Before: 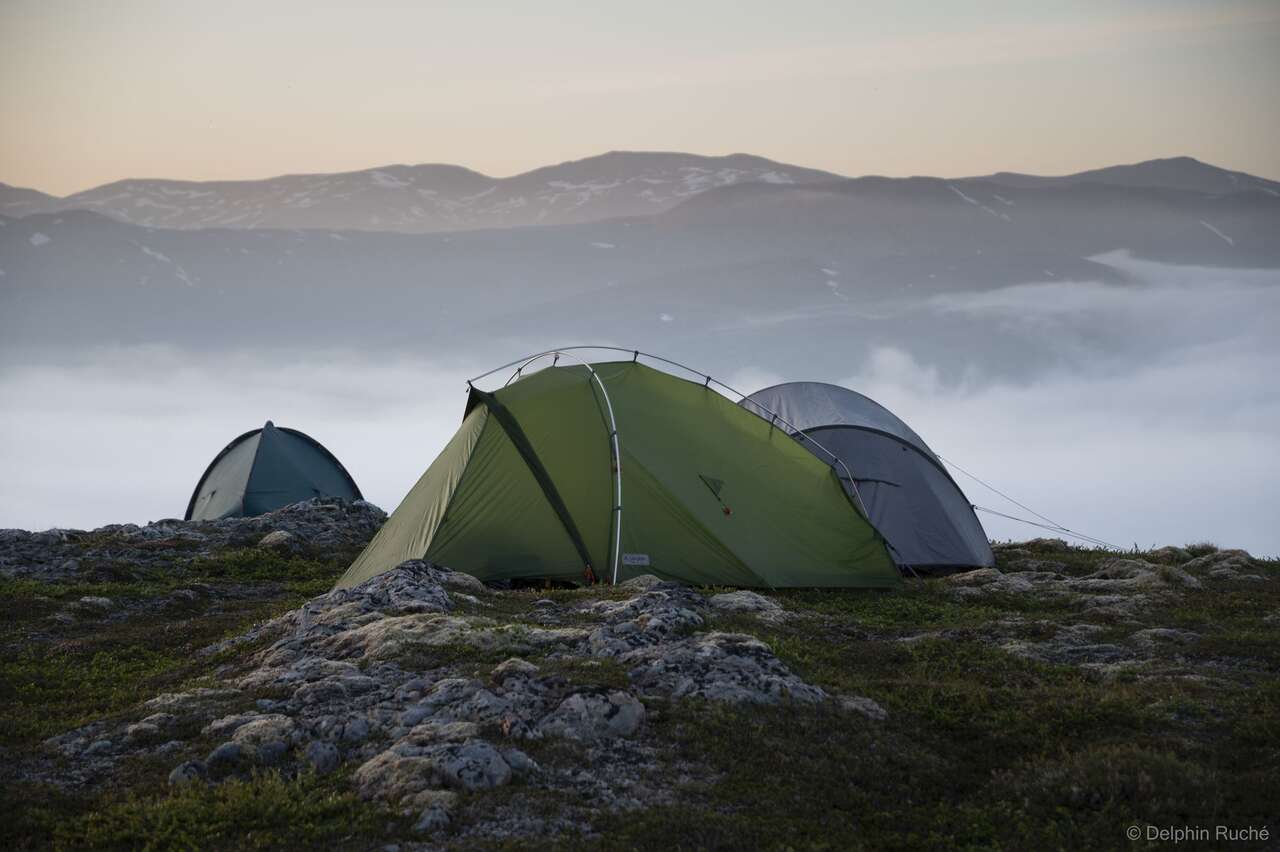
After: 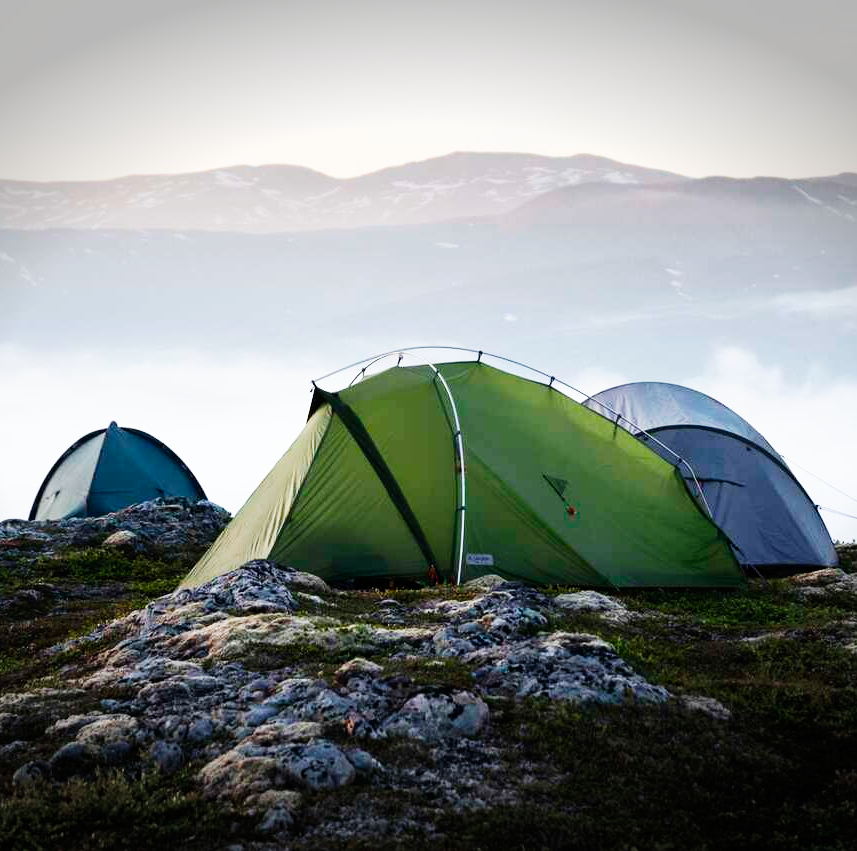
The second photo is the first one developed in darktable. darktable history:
base curve: curves: ch0 [(0, 0) (0.007, 0.004) (0.027, 0.03) (0.046, 0.07) (0.207, 0.54) (0.442, 0.872) (0.673, 0.972) (1, 1)], preserve colors none
crop and rotate: left 12.265%, right 20.765%
vignetting: fall-off start 100.7%, width/height ratio 1.302
